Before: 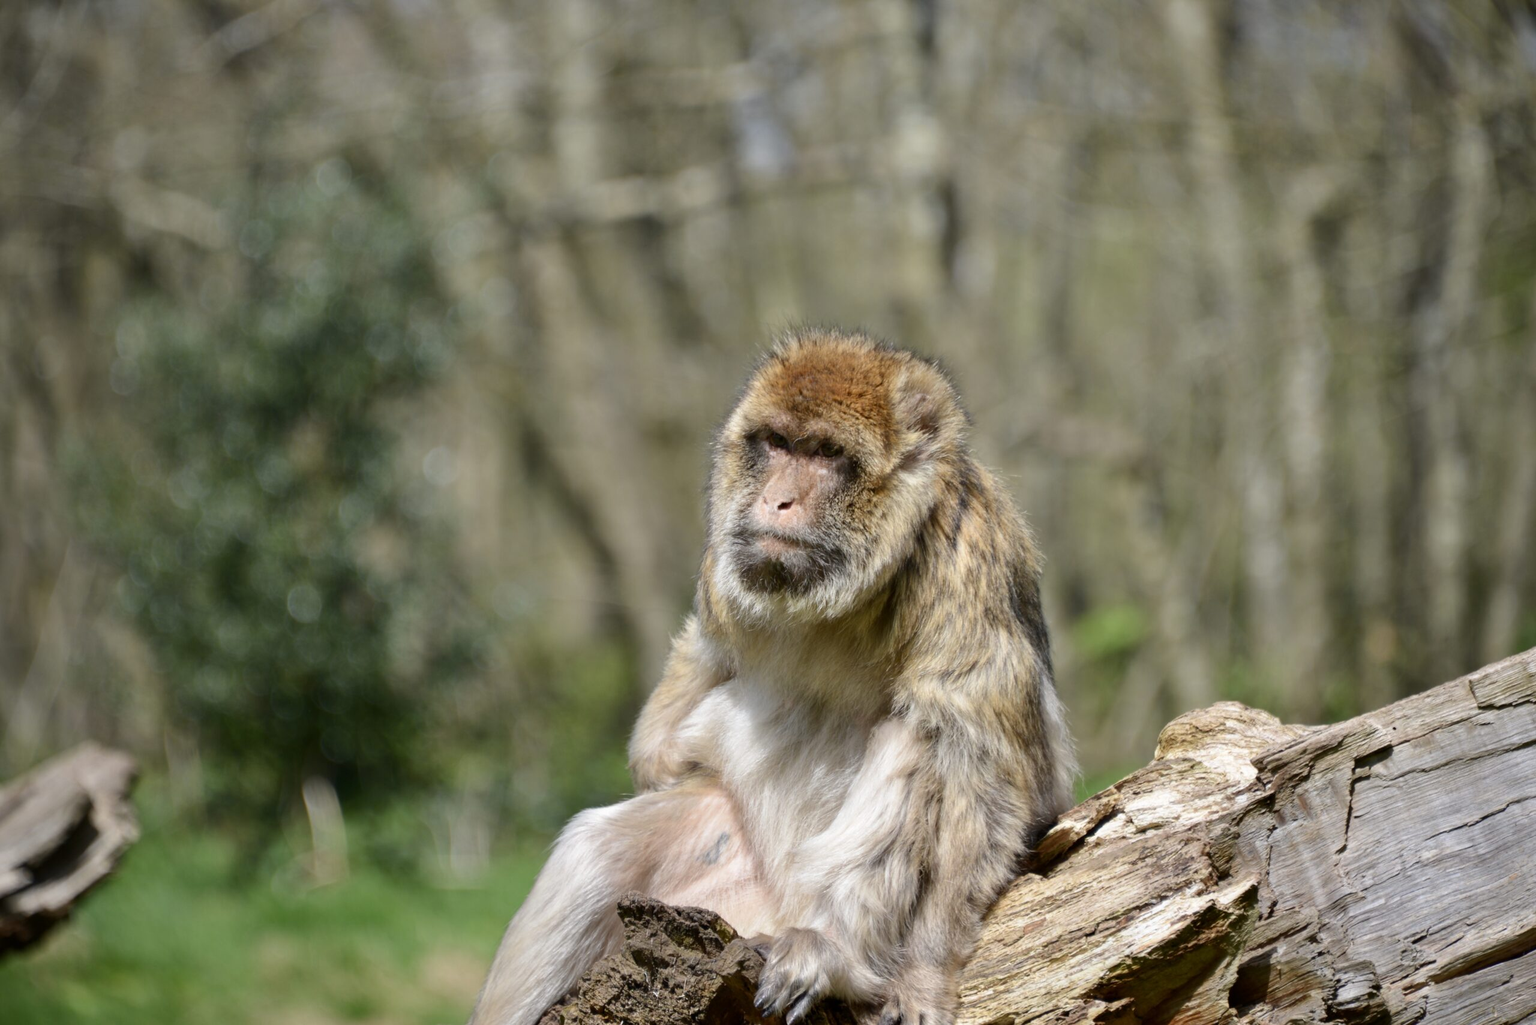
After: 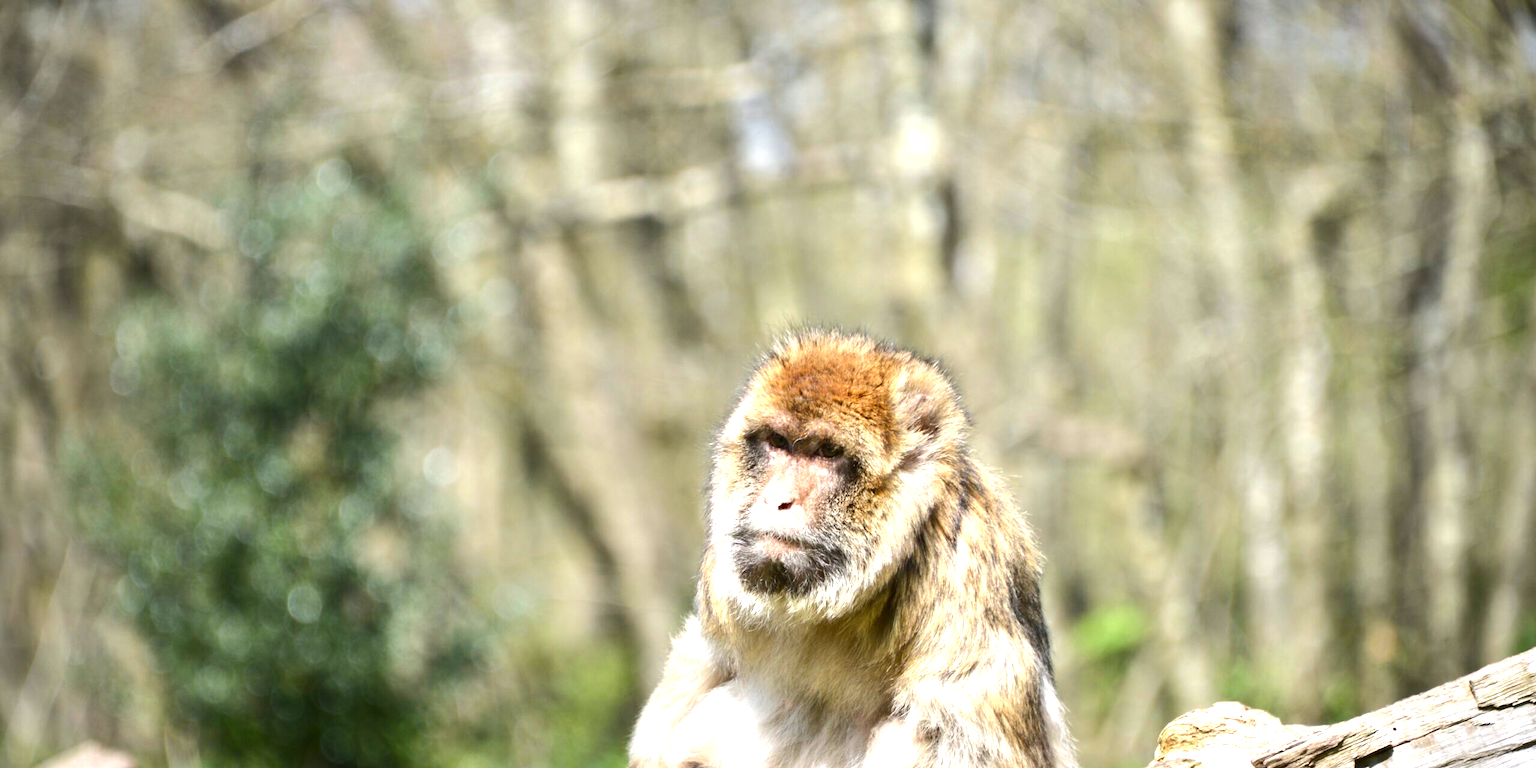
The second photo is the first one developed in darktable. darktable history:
crop: bottom 24.988%
tone equalizer: -8 EV -0.417 EV, -7 EV -0.389 EV, -6 EV -0.333 EV, -5 EV -0.222 EV, -3 EV 0.222 EV, -2 EV 0.333 EV, -1 EV 0.389 EV, +0 EV 0.417 EV, edges refinement/feathering 500, mask exposure compensation -1.57 EV, preserve details no
exposure: black level correction 0, exposure 1 EV, compensate highlight preservation false
